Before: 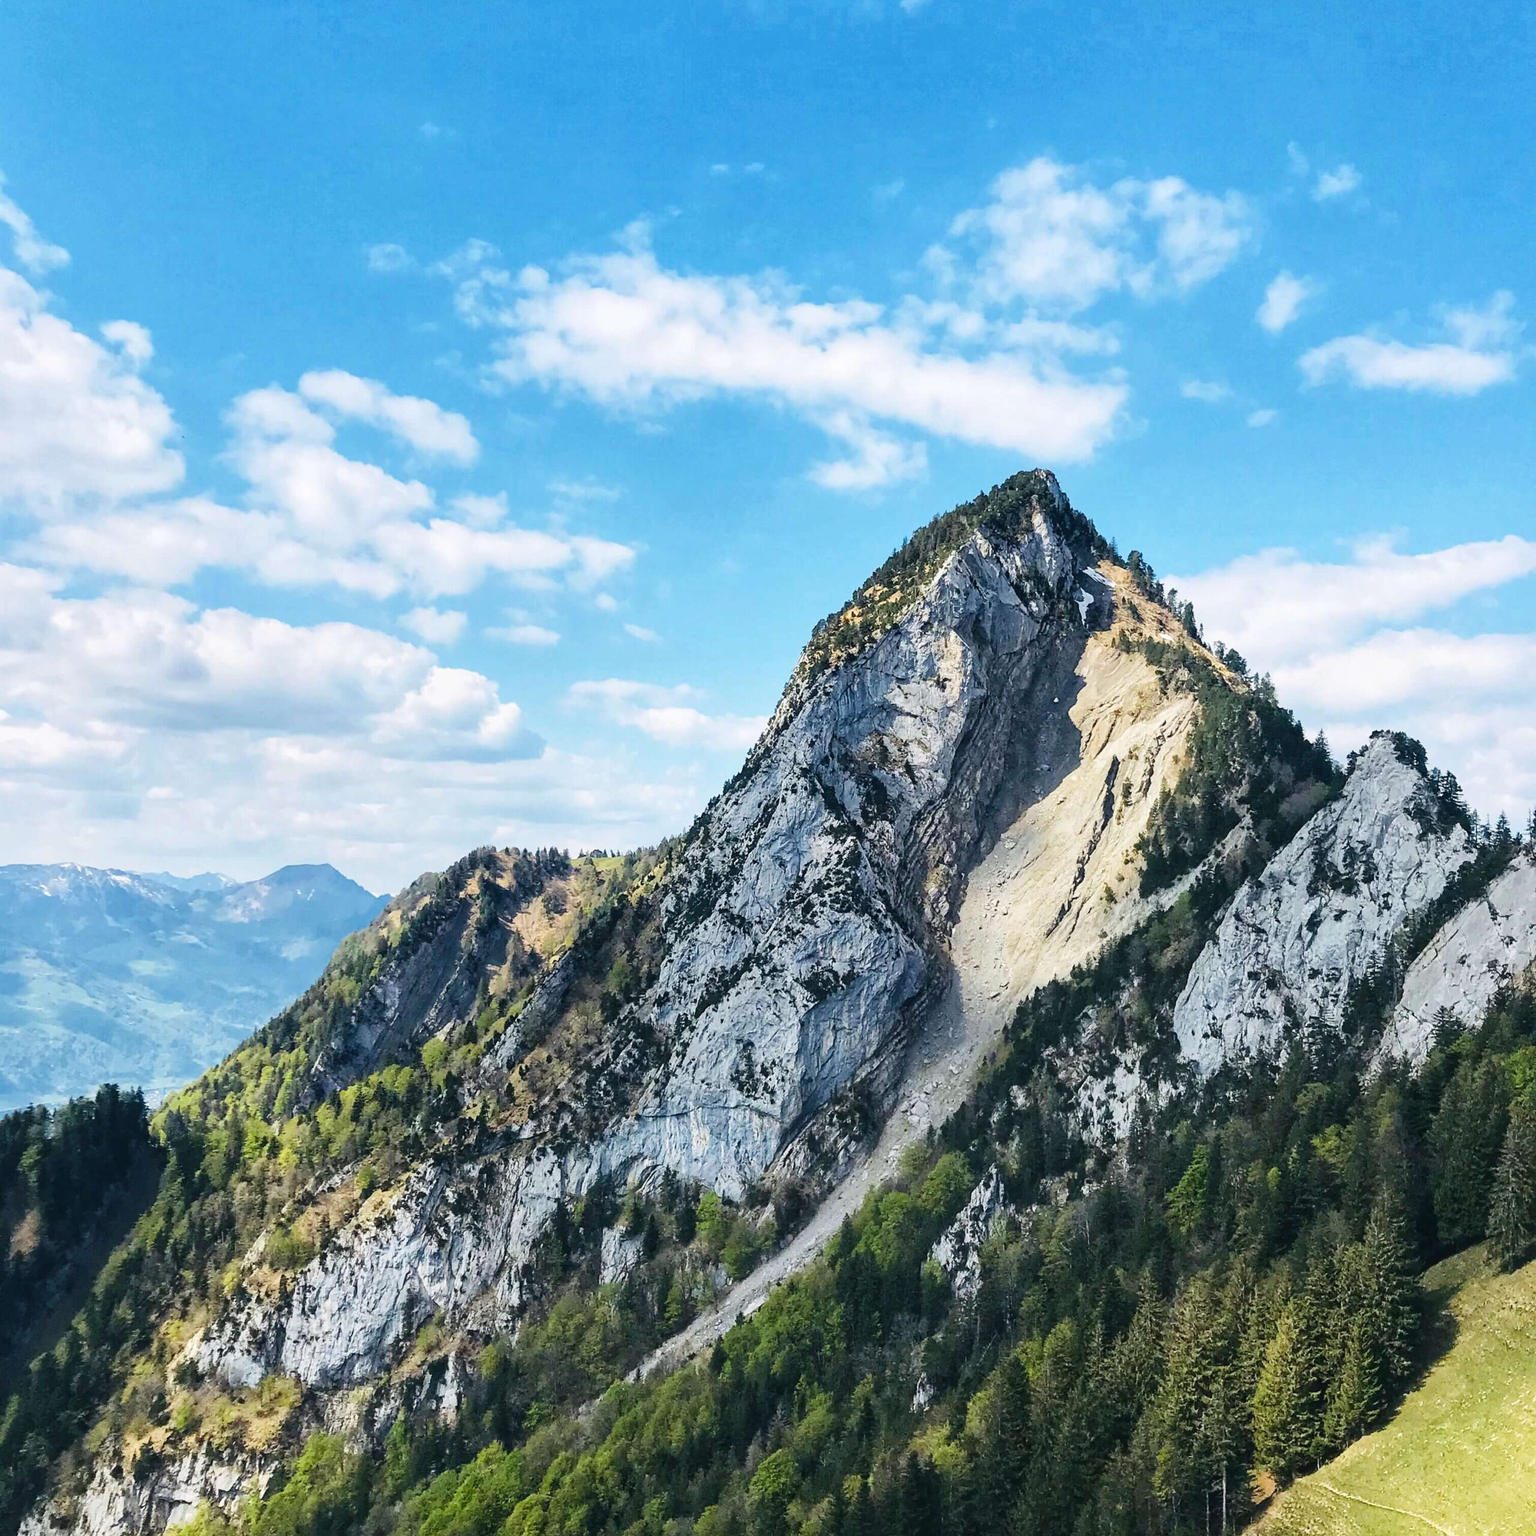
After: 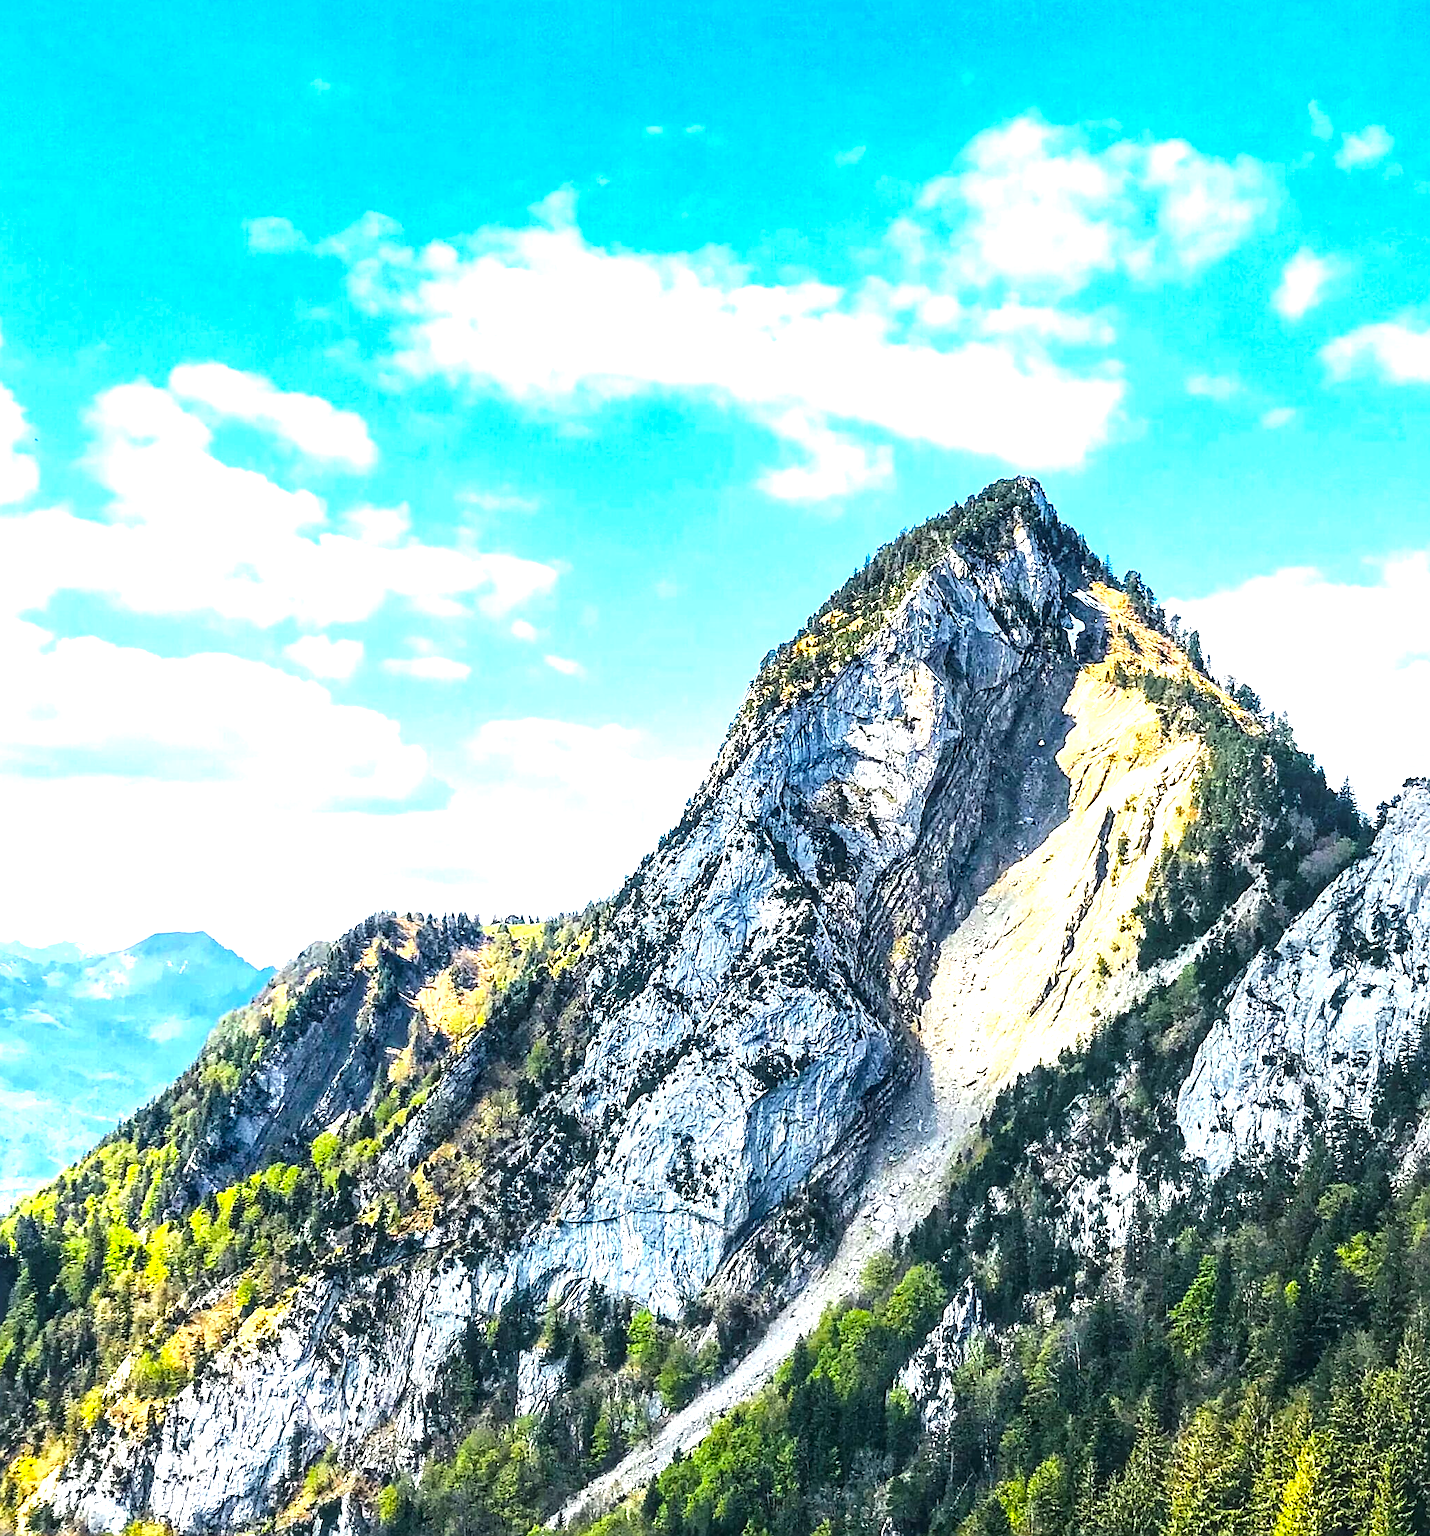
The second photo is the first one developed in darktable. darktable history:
sharpen: on, module defaults
color zones: curves: ch0 [(0.224, 0.526) (0.75, 0.5)]; ch1 [(0.055, 0.526) (0.224, 0.761) (0.377, 0.526) (0.75, 0.5)]
crop: left 9.921%, top 3.614%, right 9.188%, bottom 9.524%
local contrast: detail 130%
color balance rgb: shadows lift › chroma 2.022%, shadows lift › hue 247.82°, perceptual saturation grading › global saturation 19.817%, global vibrance 20%
exposure: black level correction 0, exposure 0.692 EV, compensate highlight preservation false
tone equalizer: -8 EV -0.393 EV, -7 EV -0.425 EV, -6 EV -0.356 EV, -5 EV -0.186 EV, -3 EV 0.195 EV, -2 EV 0.362 EV, -1 EV 0.382 EV, +0 EV 0.425 EV, edges refinement/feathering 500, mask exposure compensation -1.57 EV, preserve details no
